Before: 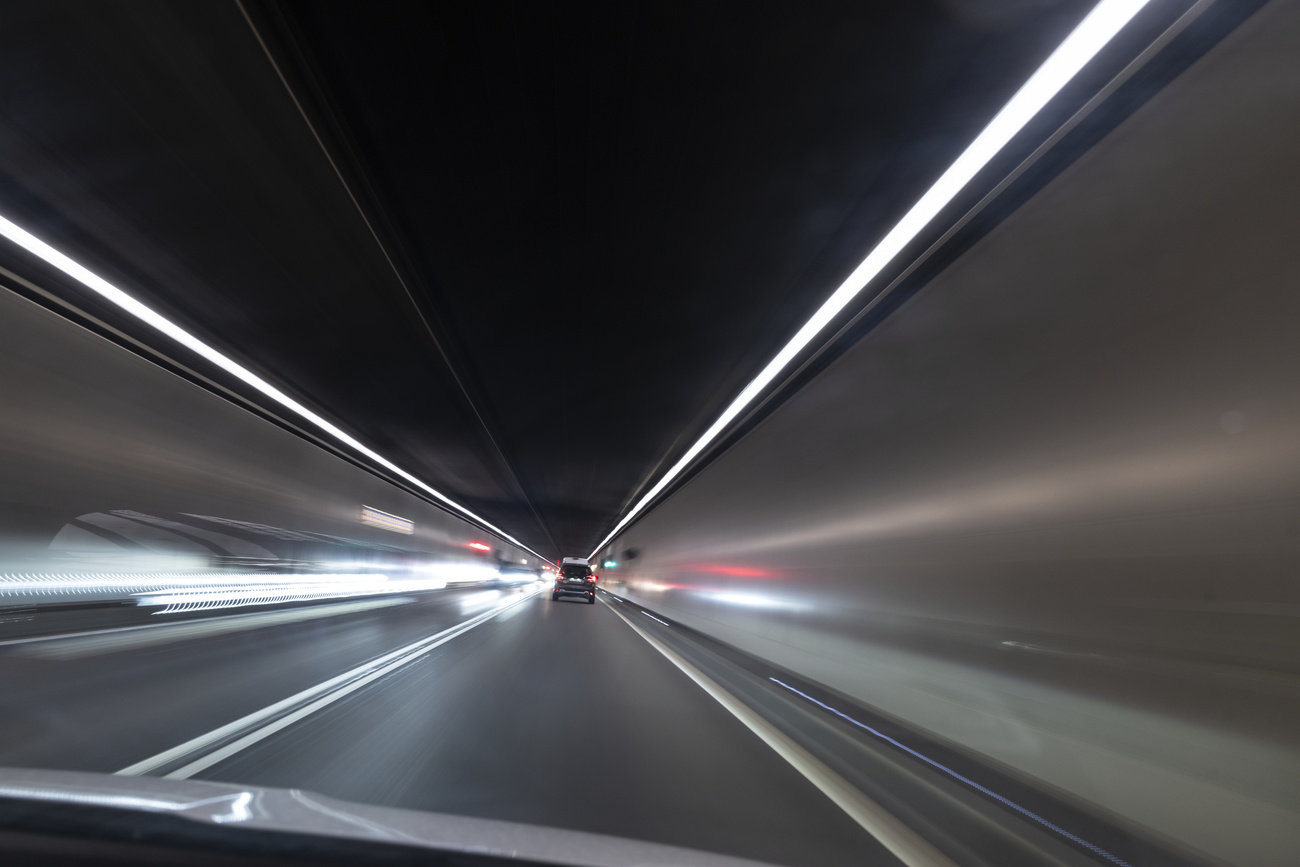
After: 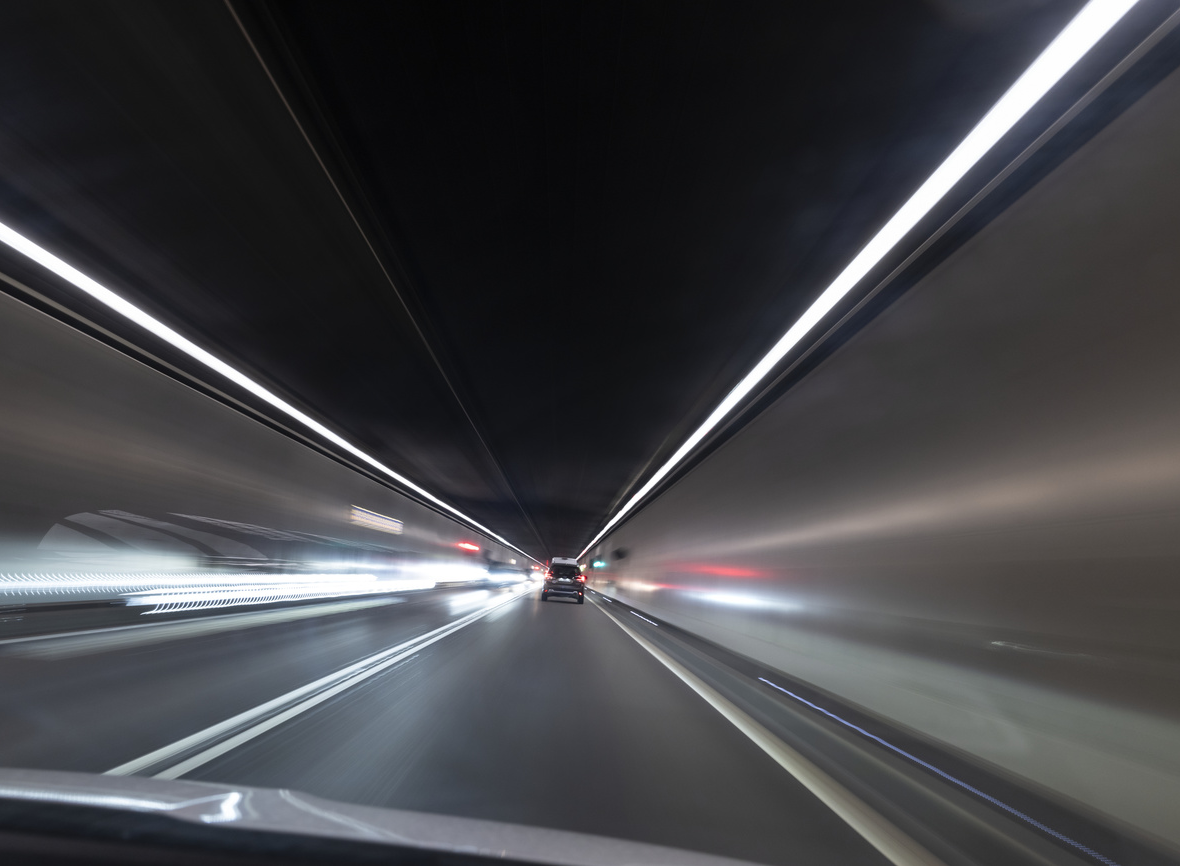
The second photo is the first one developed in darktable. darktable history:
crop and rotate: left 0.919%, right 8.288%
